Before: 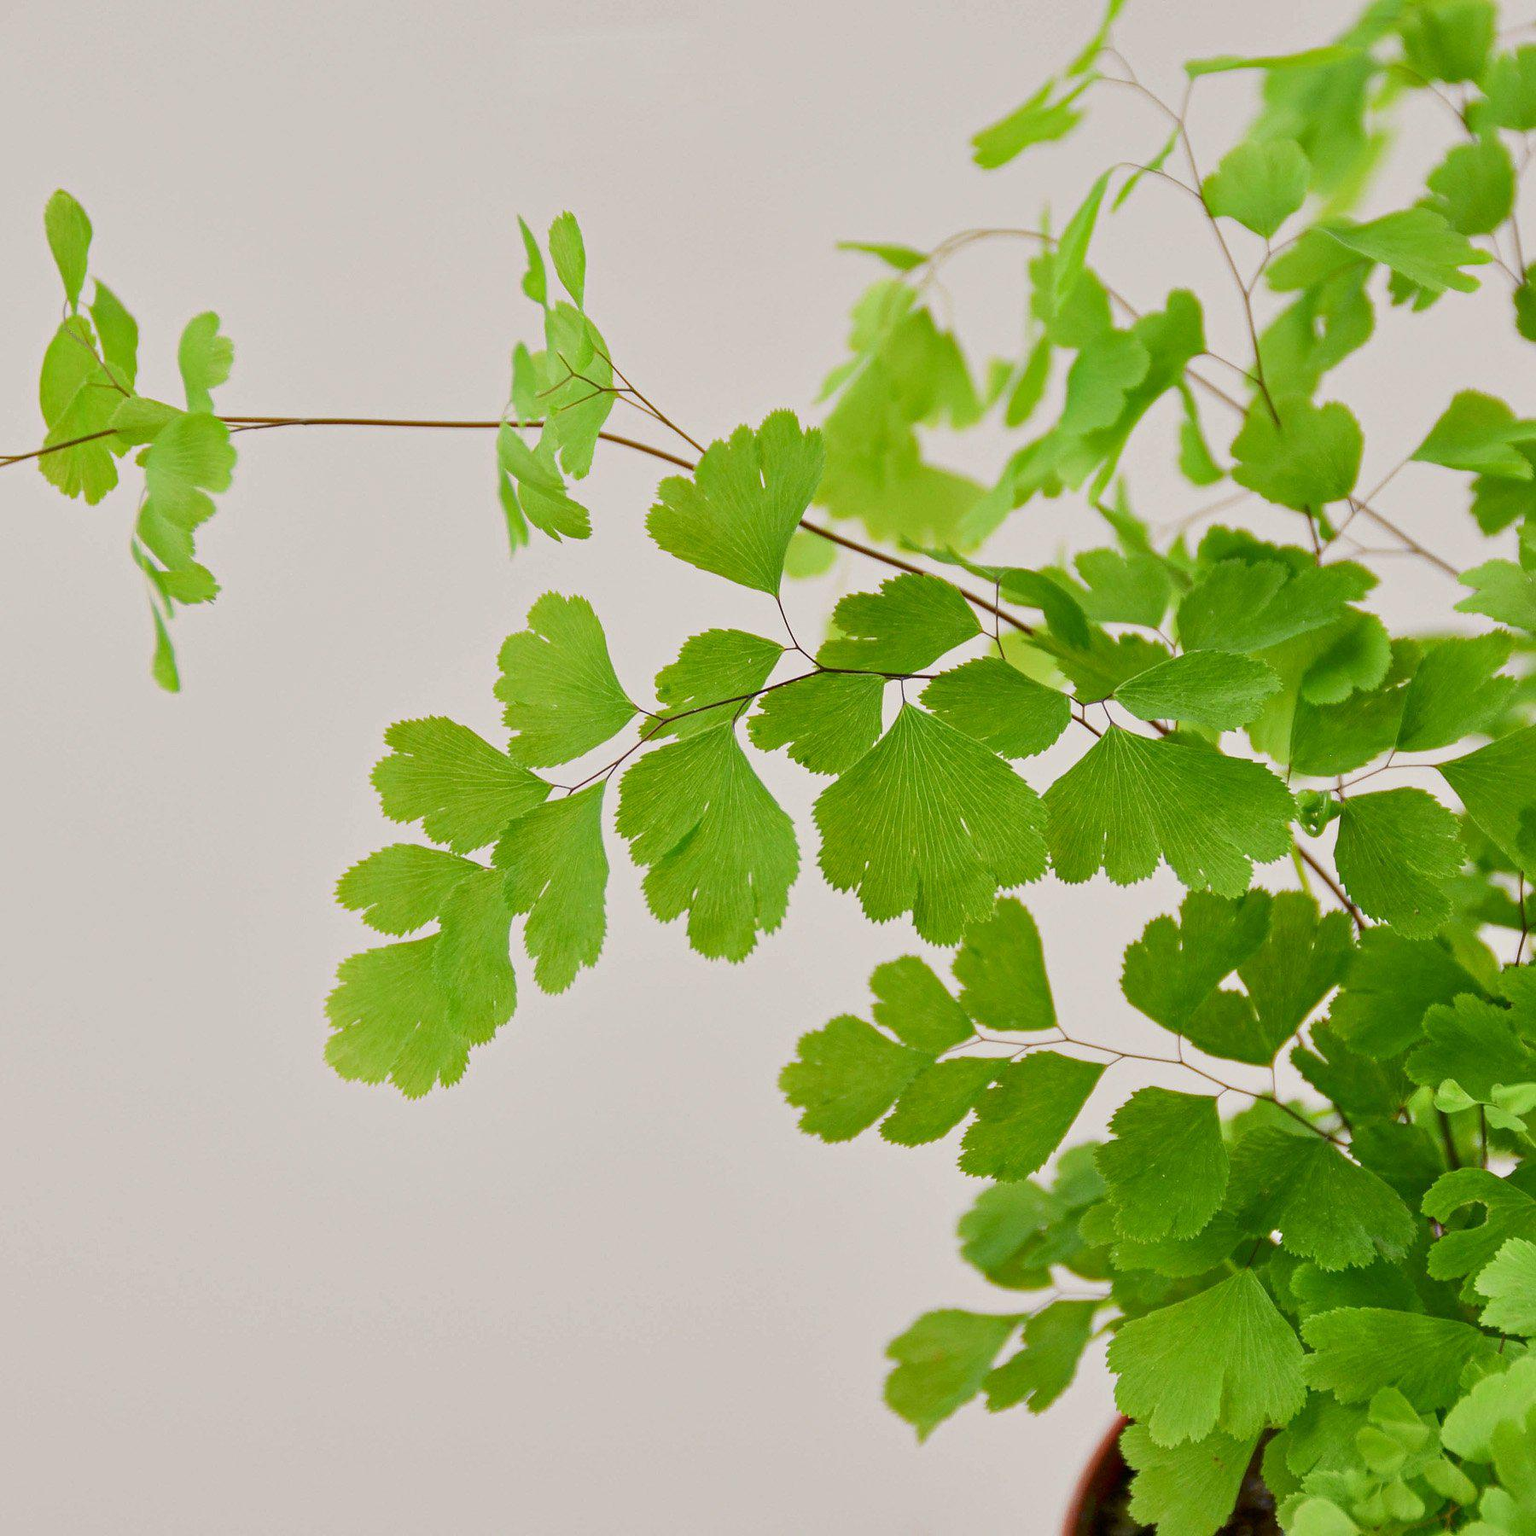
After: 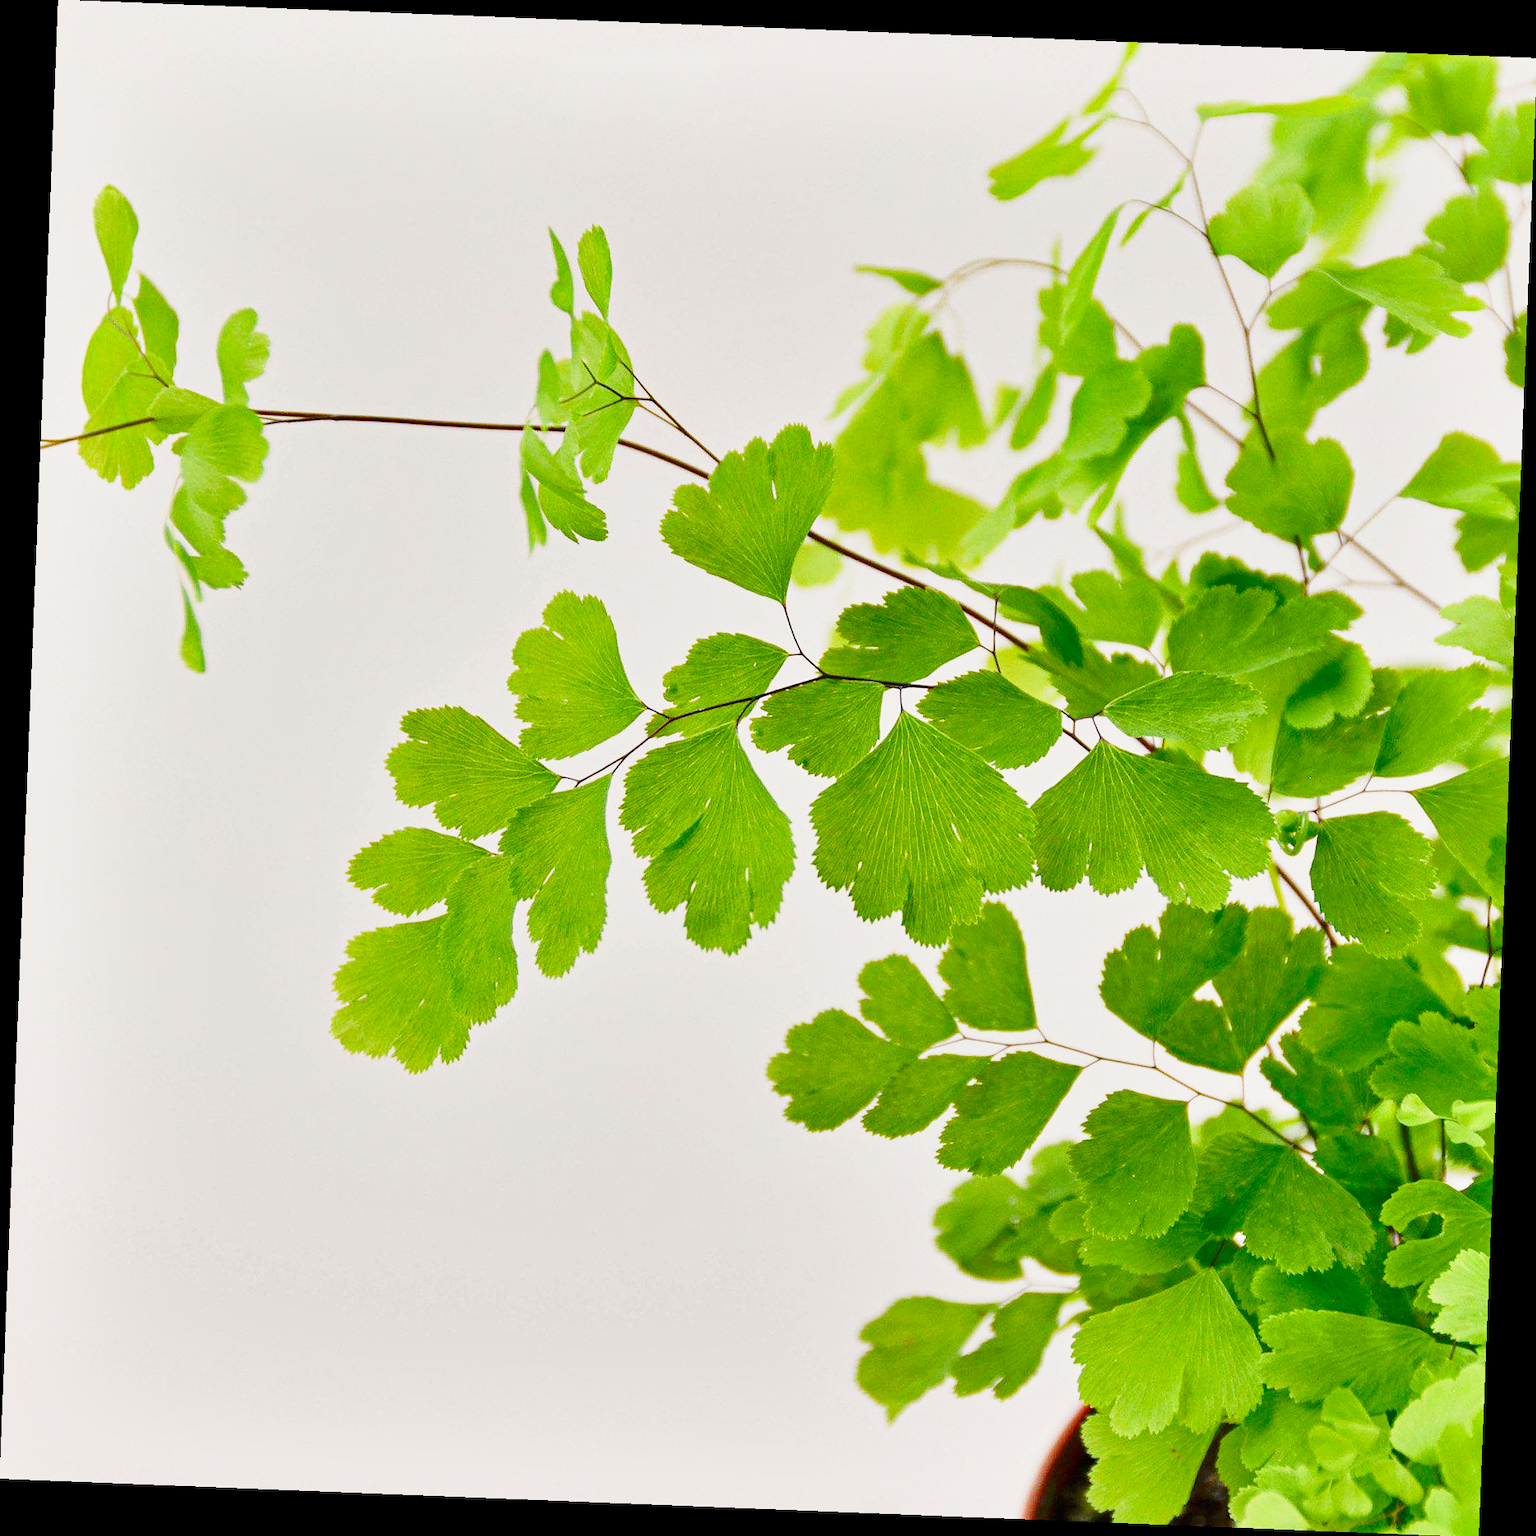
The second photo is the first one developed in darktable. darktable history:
shadows and highlights: shadows 52.42, soften with gaussian
rotate and perspective: rotation 2.27°, automatic cropping off
base curve: curves: ch0 [(0, 0) (0.028, 0.03) (0.121, 0.232) (0.46, 0.748) (0.859, 0.968) (1, 1)], preserve colors none
